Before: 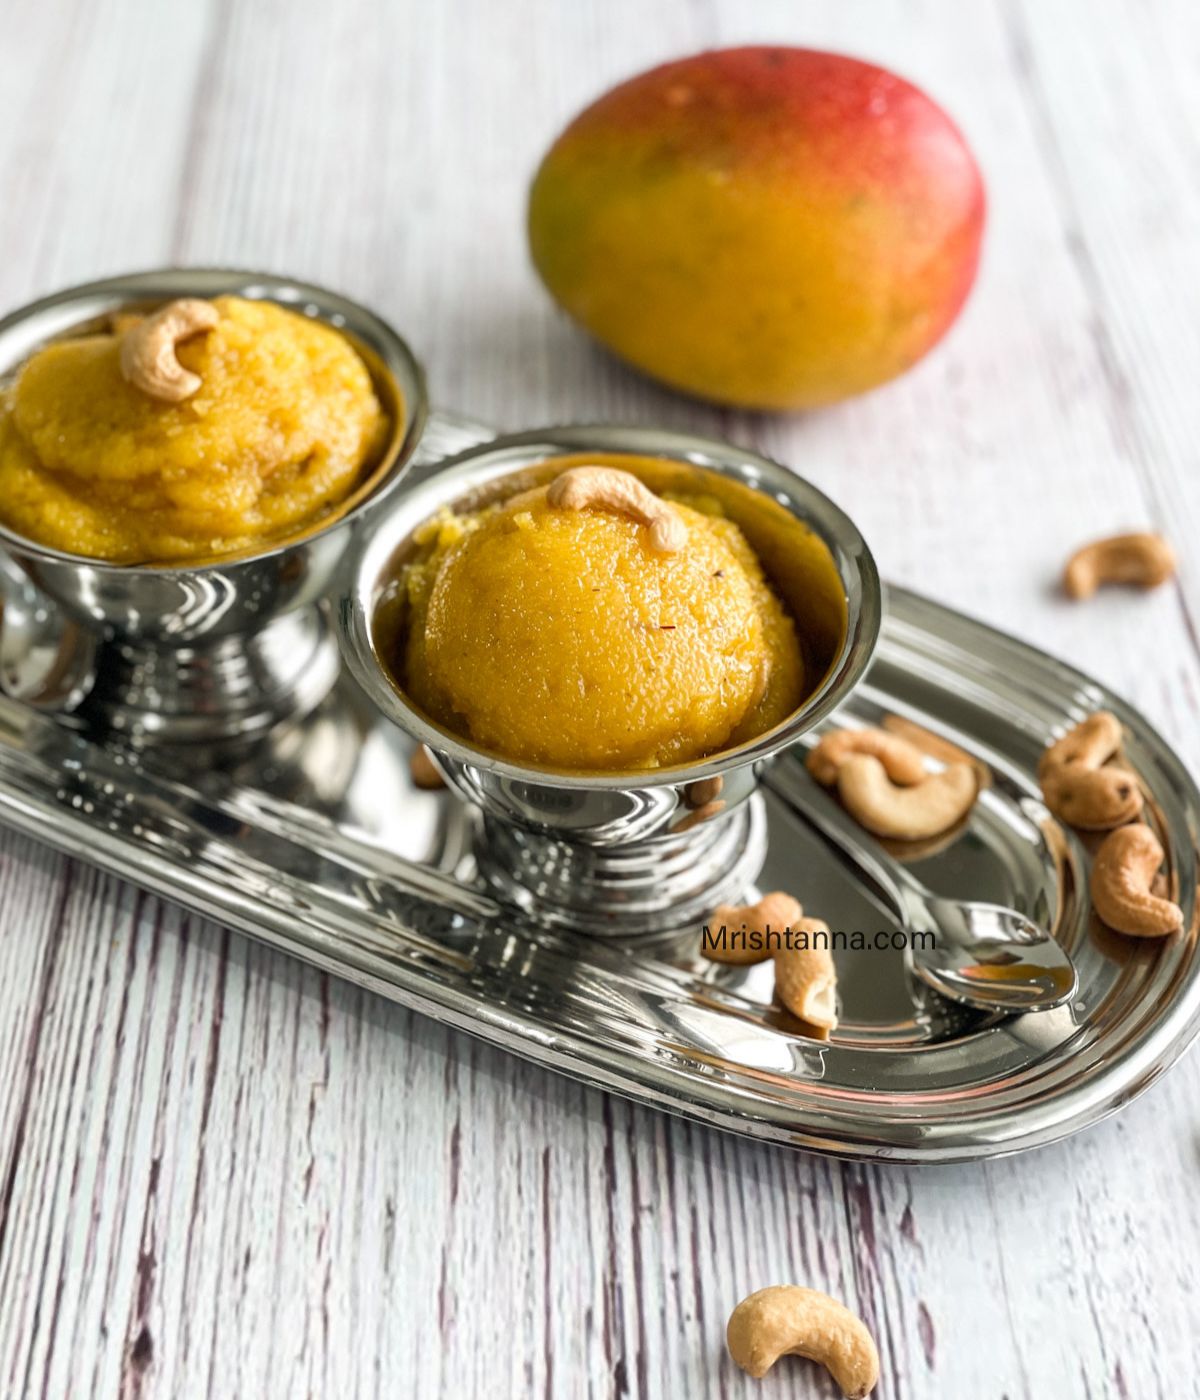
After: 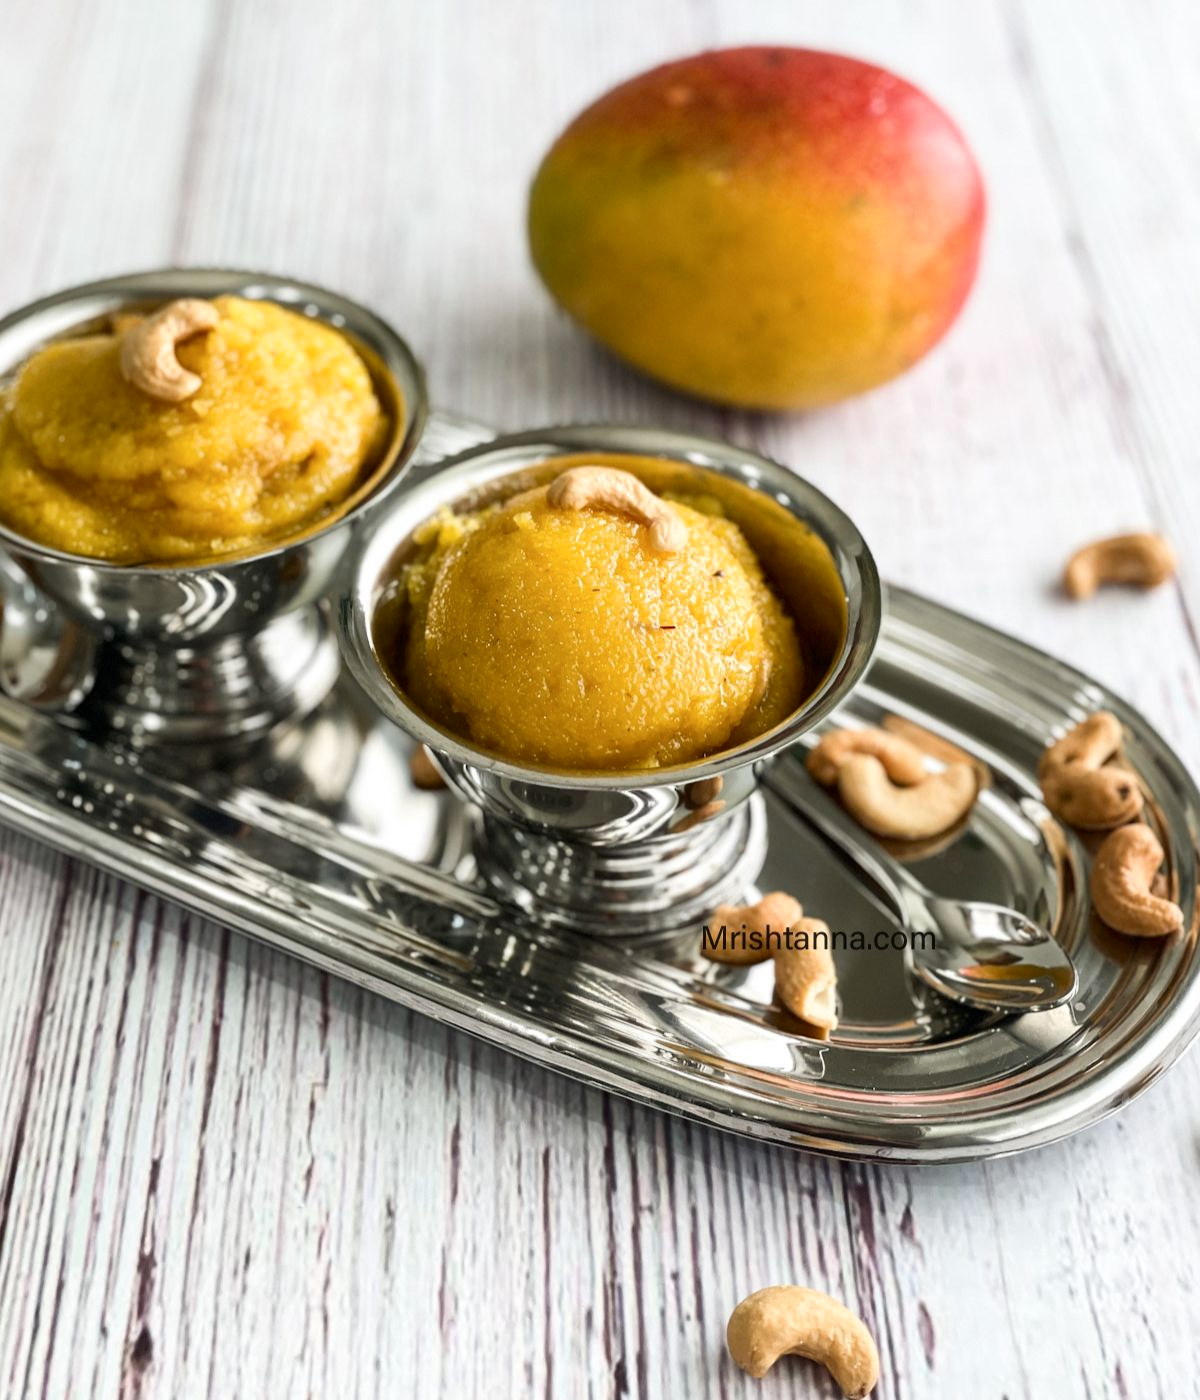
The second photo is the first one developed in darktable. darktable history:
contrast brightness saturation: contrast 0.14
